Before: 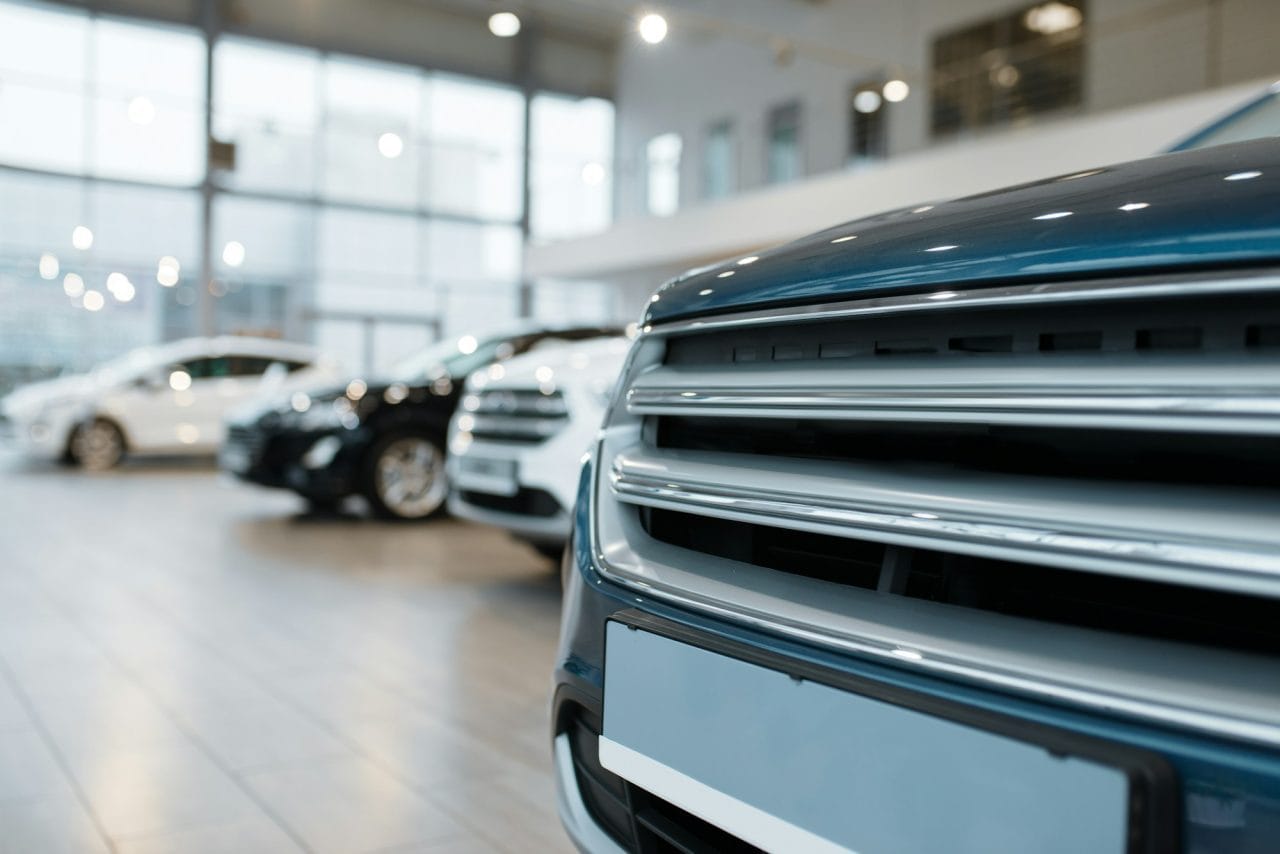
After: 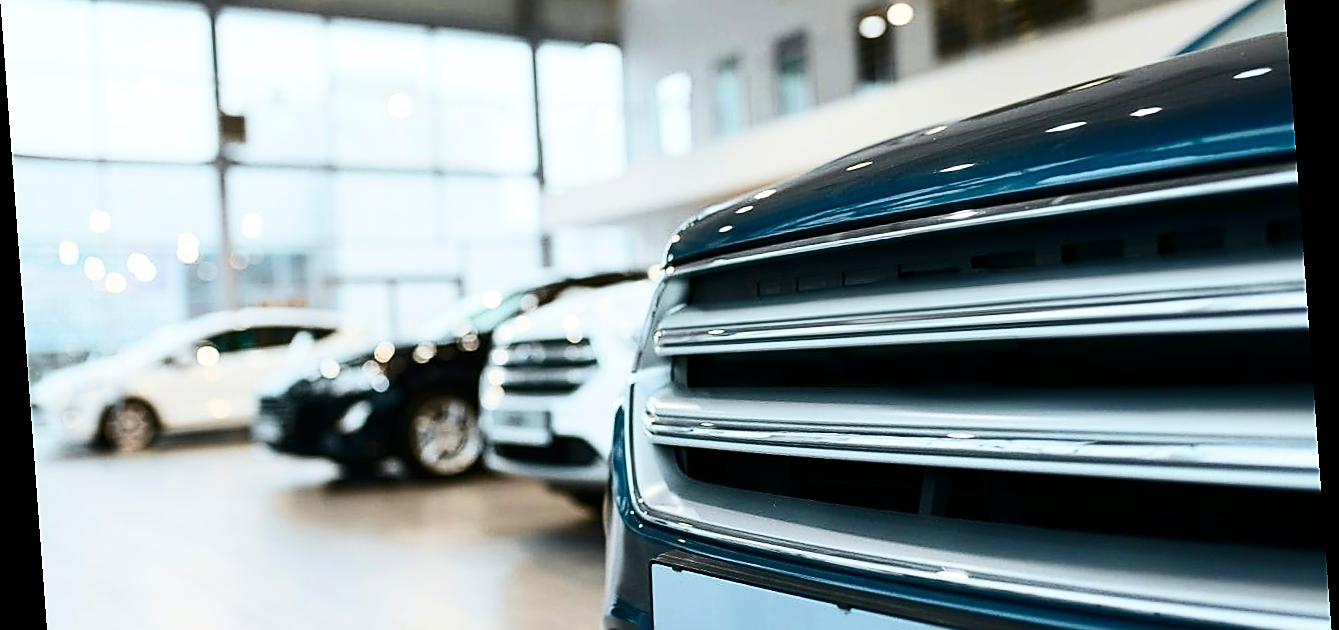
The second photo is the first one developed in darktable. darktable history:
sharpen: radius 1.4, amount 1.25, threshold 0.7
crop: top 11.166%, bottom 22.168%
rotate and perspective: rotation -4.25°, automatic cropping off
contrast brightness saturation: contrast 0.4, brightness 0.05, saturation 0.25
